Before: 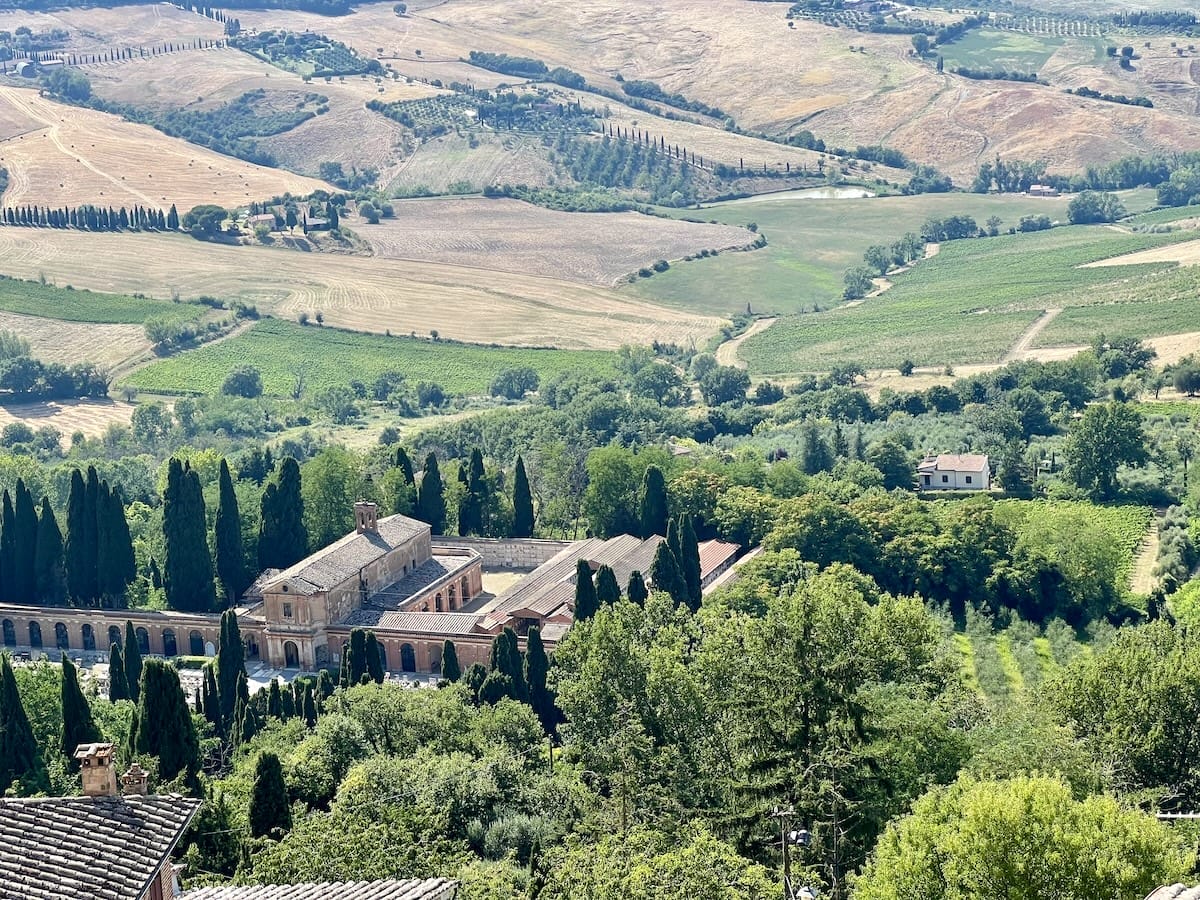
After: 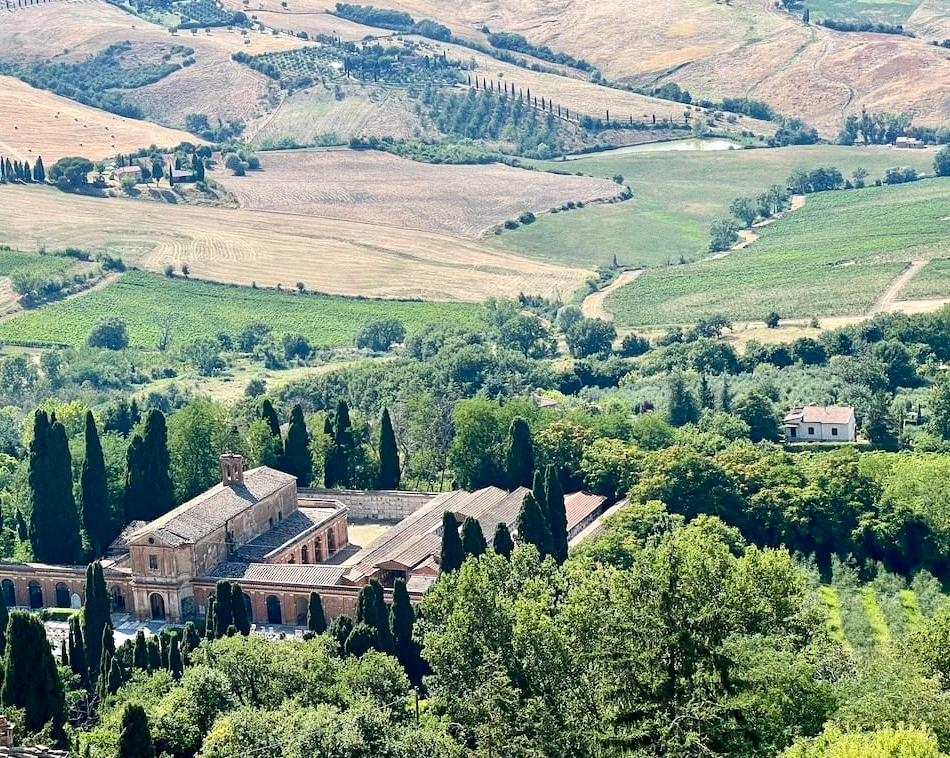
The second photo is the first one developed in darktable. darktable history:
contrast brightness saturation: contrast 0.14
crop: left 11.225%, top 5.381%, right 9.565%, bottom 10.314%
grain: coarseness 0.09 ISO
